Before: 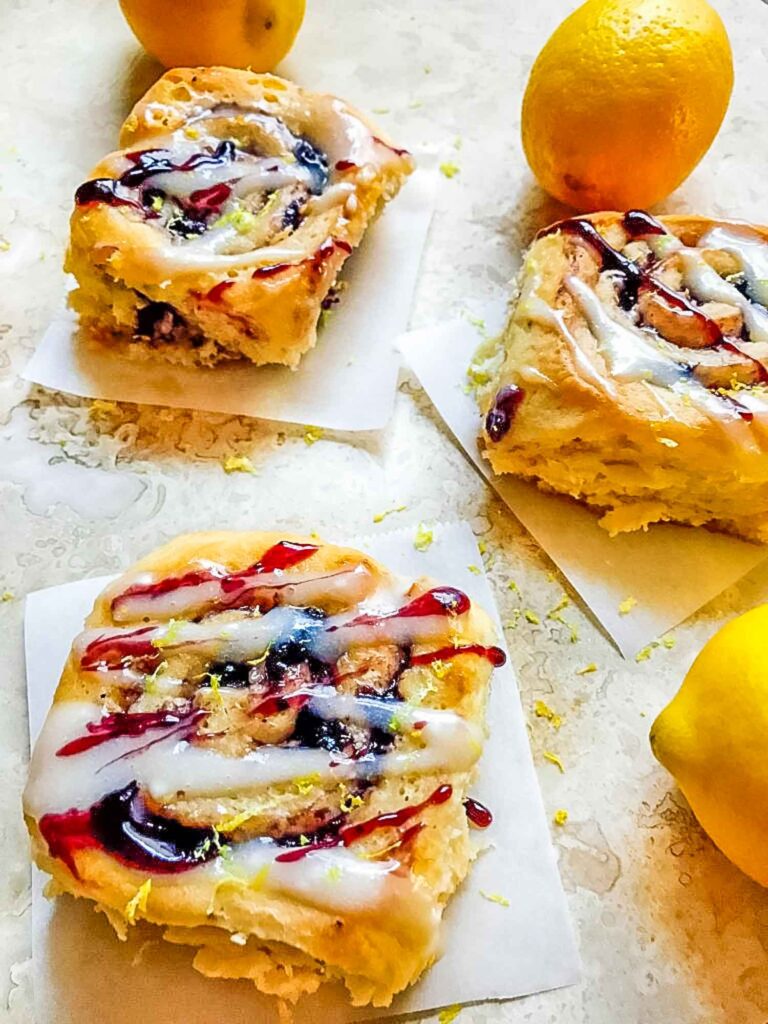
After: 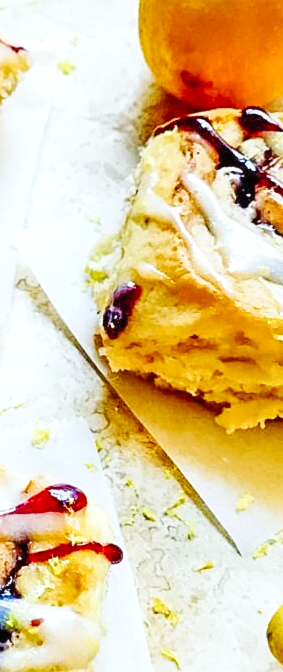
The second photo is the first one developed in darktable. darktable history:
crop and rotate: left 49.936%, top 10.094%, right 13.136%, bottom 24.256%
white balance: red 0.925, blue 1.046
base curve: curves: ch0 [(0, 0) (0.036, 0.025) (0.121, 0.166) (0.206, 0.329) (0.605, 0.79) (1, 1)], preserve colors none
color balance rgb: shadows lift › chroma 1%, shadows lift › hue 28.8°, power › hue 60°, highlights gain › chroma 1%, highlights gain › hue 60°, global offset › luminance 0.25%, perceptual saturation grading › highlights -20%, perceptual saturation grading › shadows 20%, perceptual brilliance grading › highlights 5%, perceptual brilliance grading › shadows -10%, global vibrance 19.67%
